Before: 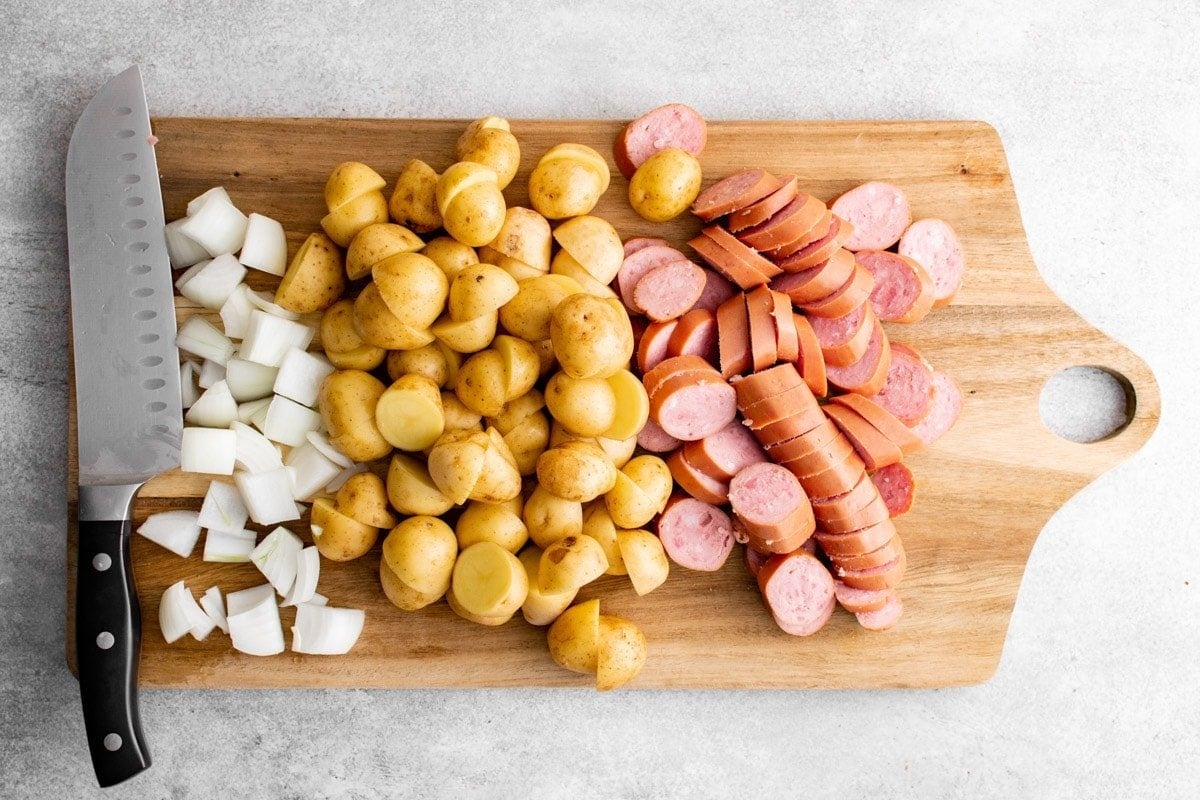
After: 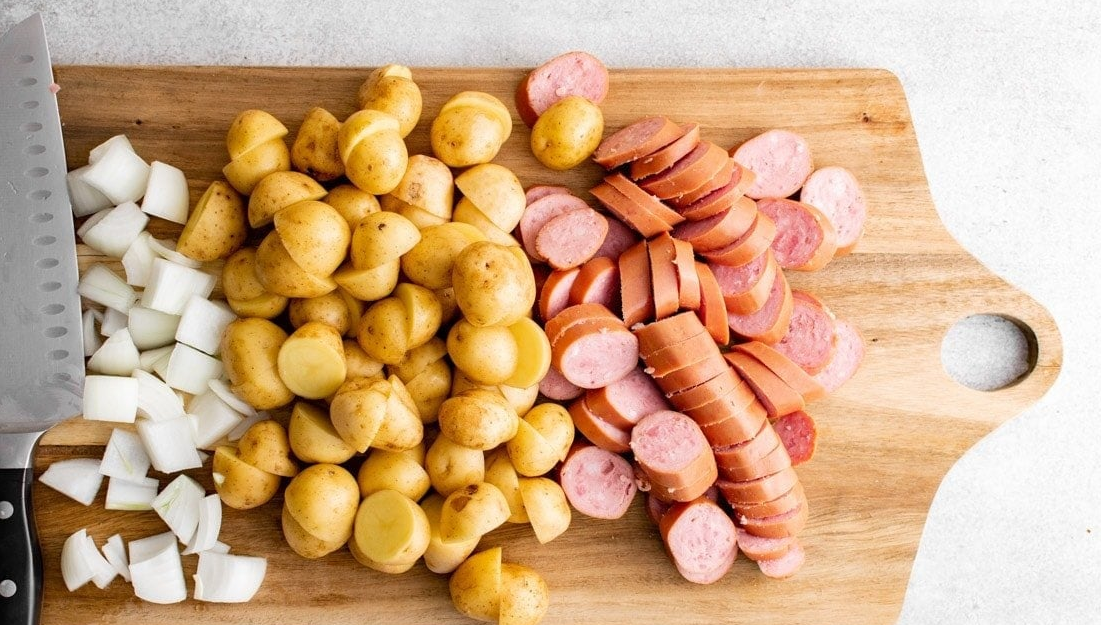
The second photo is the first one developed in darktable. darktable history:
crop: left 8.196%, top 6.569%, bottom 15.279%
